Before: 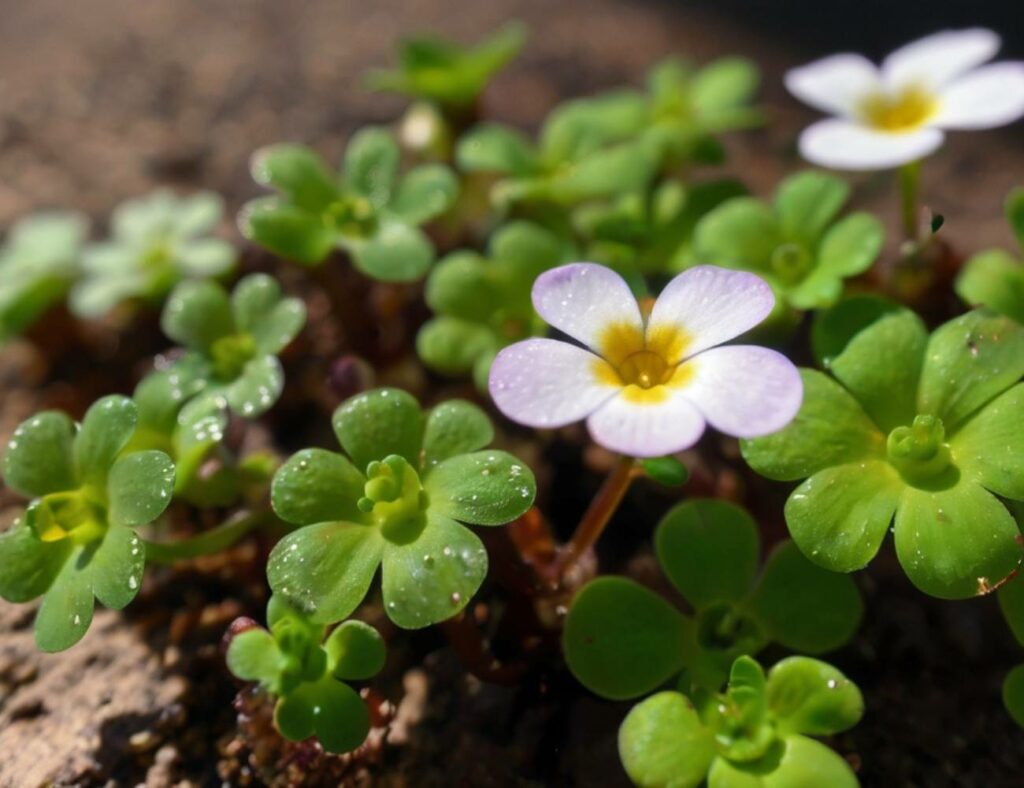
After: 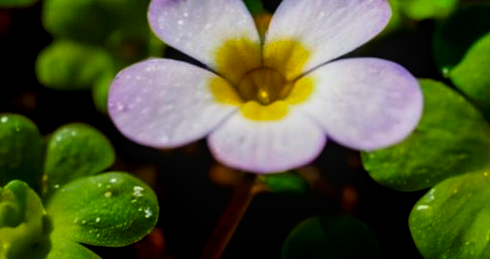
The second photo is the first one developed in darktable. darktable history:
color balance rgb: linear chroma grading › global chroma 15%, perceptual saturation grading › global saturation 30%
white balance: red 1, blue 1
local contrast: on, module defaults
filmic rgb: black relative exposure -4 EV, white relative exposure 3 EV, hardness 3.02, contrast 1.4
crop: left 36.607%, top 34.735%, right 13.146%, bottom 30.611%
exposure: exposure -0.293 EV, compensate highlight preservation false
contrast brightness saturation: brightness -0.2, saturation 0.08
rotate and perspective: rotation -2.12°, lens shift (vertical) 0.009, lens shift (horizontal) -0.008, automatic cropping original format, crop left 0.036, crop right 0.964, crop top 0.05, crop bottom 0.959
